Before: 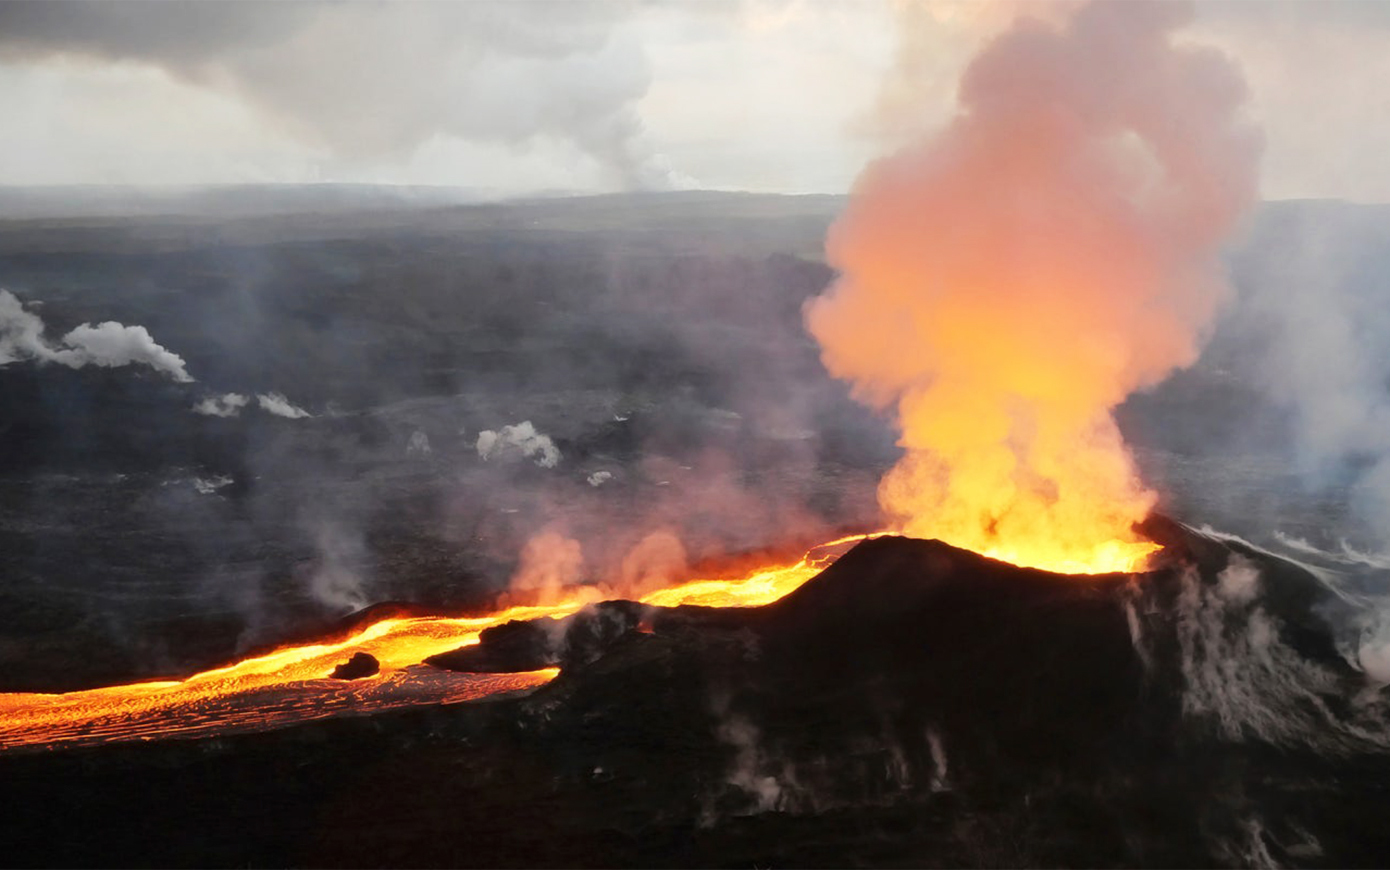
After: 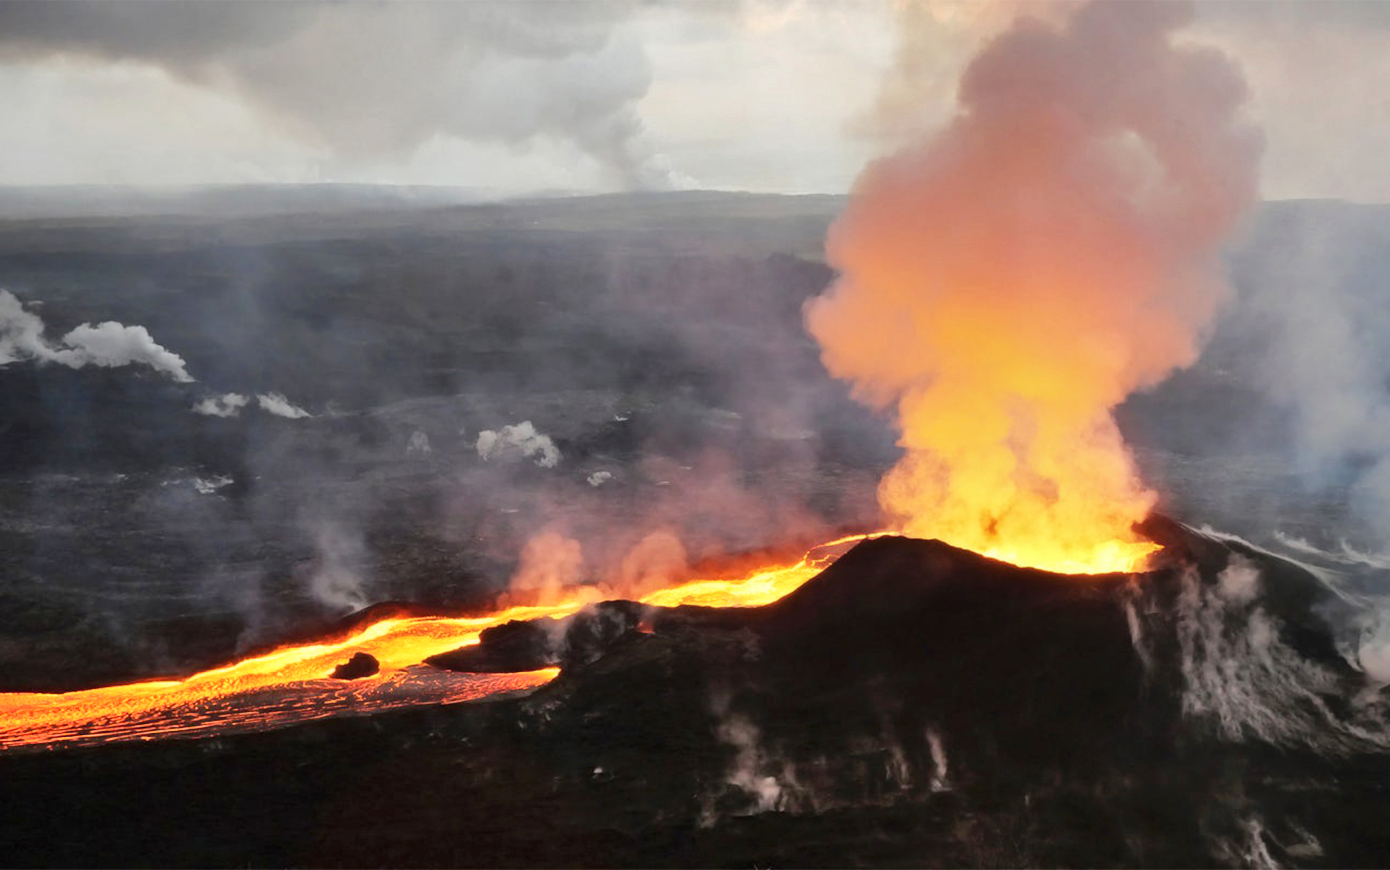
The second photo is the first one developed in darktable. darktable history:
exposure: compensate highlight preservation false
shadows and highlights: low approximation 0.01, soften with gaussian
